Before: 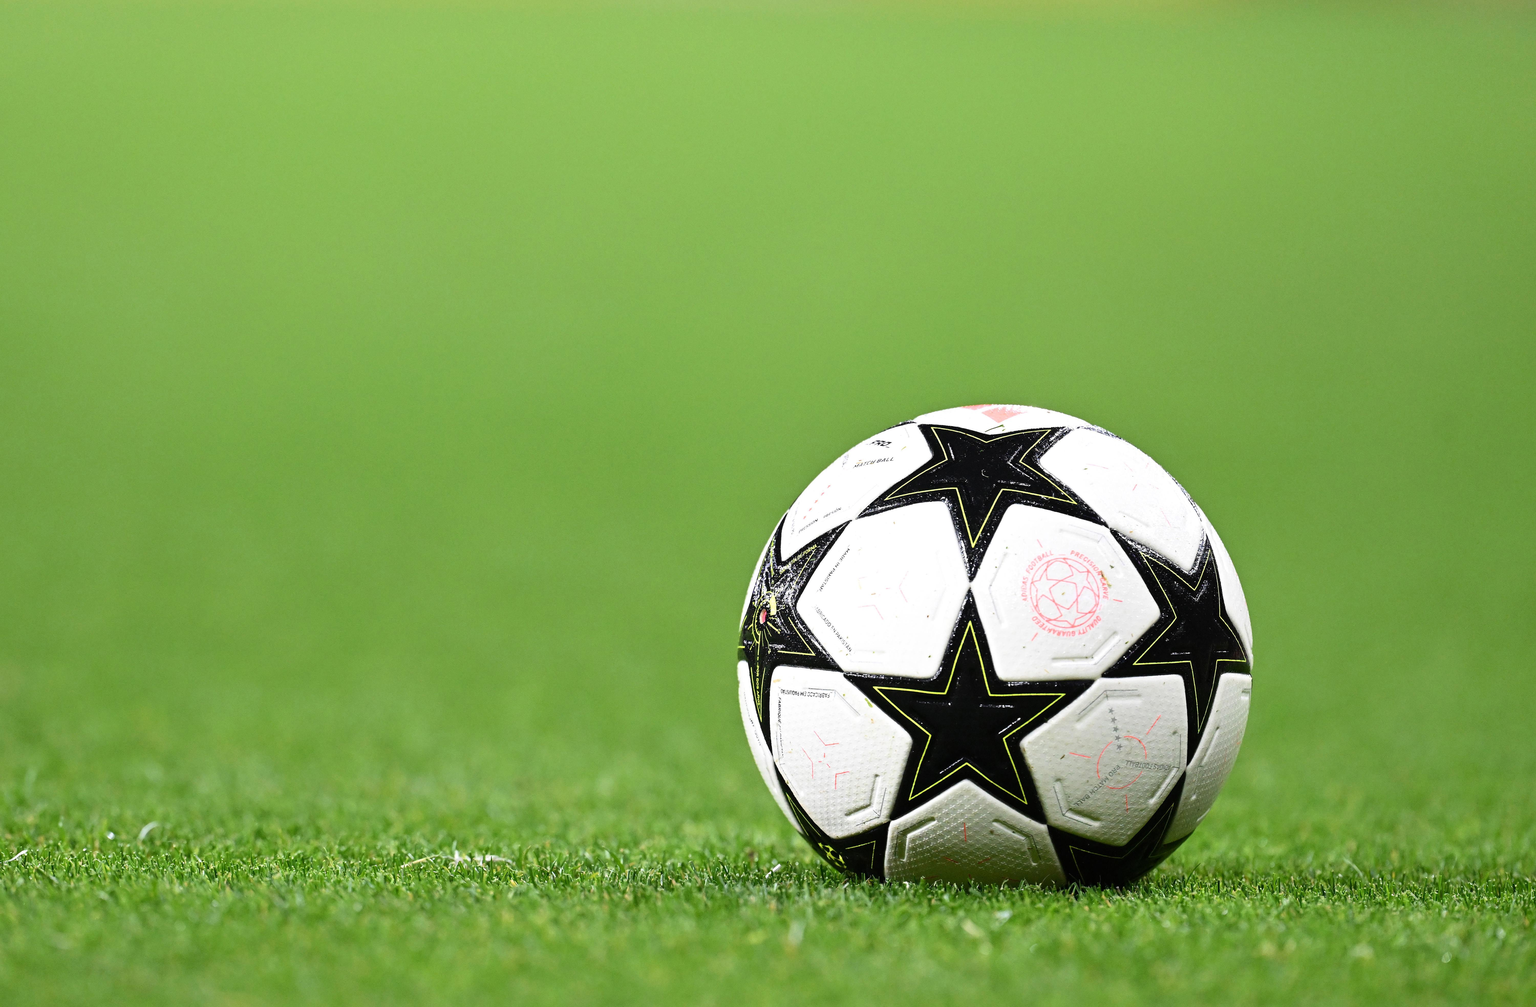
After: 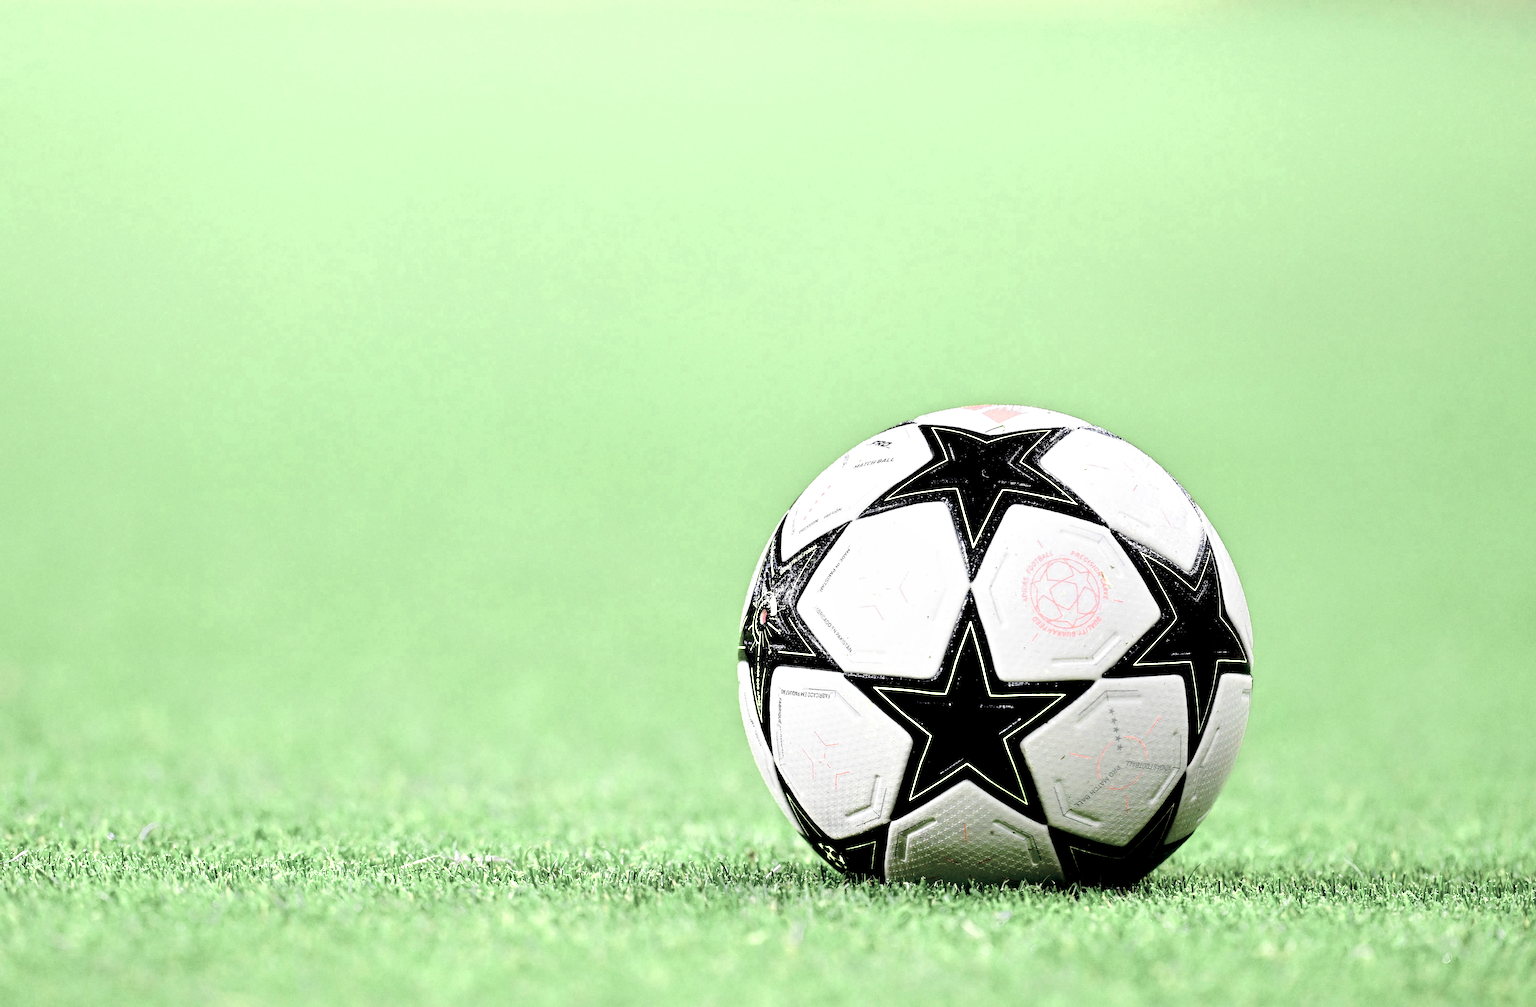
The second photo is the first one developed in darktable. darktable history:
tone curve: curves: ch1 [(0, 0) (0.173, 0.145) (0.467, 0.477) (0.808, 0.611) (1, 1)]; ch2 [(0, 0) (0.255, 0.314) (0.498, 0.509) (0.694, 0.64) (1, 1)], preserve colors none
tone equalizer: mask exposure compensation -0.508 EV
color balance rgb: global offset › luminance -1.421%, perceptual saturation grading › global saturation 20%, perceptual saturation grading › highlights -24.856%, perceptual saturation grading › shadows 24.577%, perceptual brilliance grading › mid-tones 9.096%, perceptual brilliance grading › shadows 15.57%, global vibrance 21.461%
color zones: curves: ch0 [(0.25, 0.667) (0.758, 0.368)]; ch1 [(0.215, 0.245) (0.761, 0.373)]; ch2 [(0.247, 0.554) (0.761, 0.436)]
